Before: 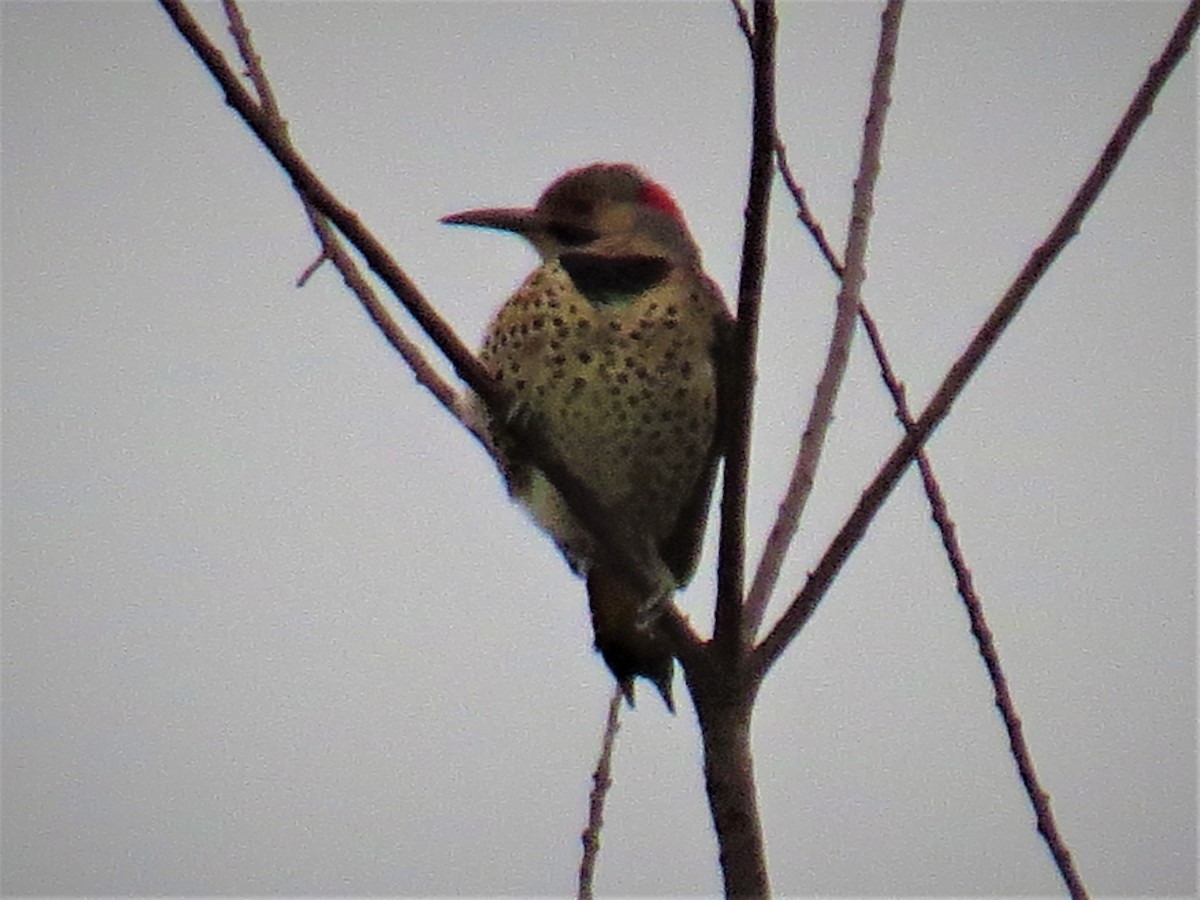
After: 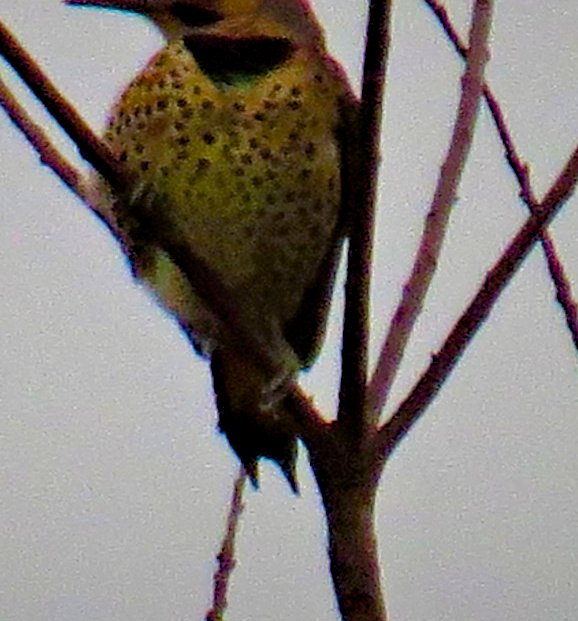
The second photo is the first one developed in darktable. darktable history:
color balance rgb: global offset › luminance -0.368%, linear chroma grading › shadows 31.296%, linear chroma grading › global chroma -2.337%, linear chroma grading › mid-tones 4.269%, perceptual saturation grading › global saturation 20%, perceptual saturation grading › highlights -25.81%, perceptual saturation grading › shadows 26.048%, global vibrance 20%
haze removal: compatibility mode true, adaptive false
crop: left 31.388%, top 24.353%, right 20.387%, bottom 6.581%
